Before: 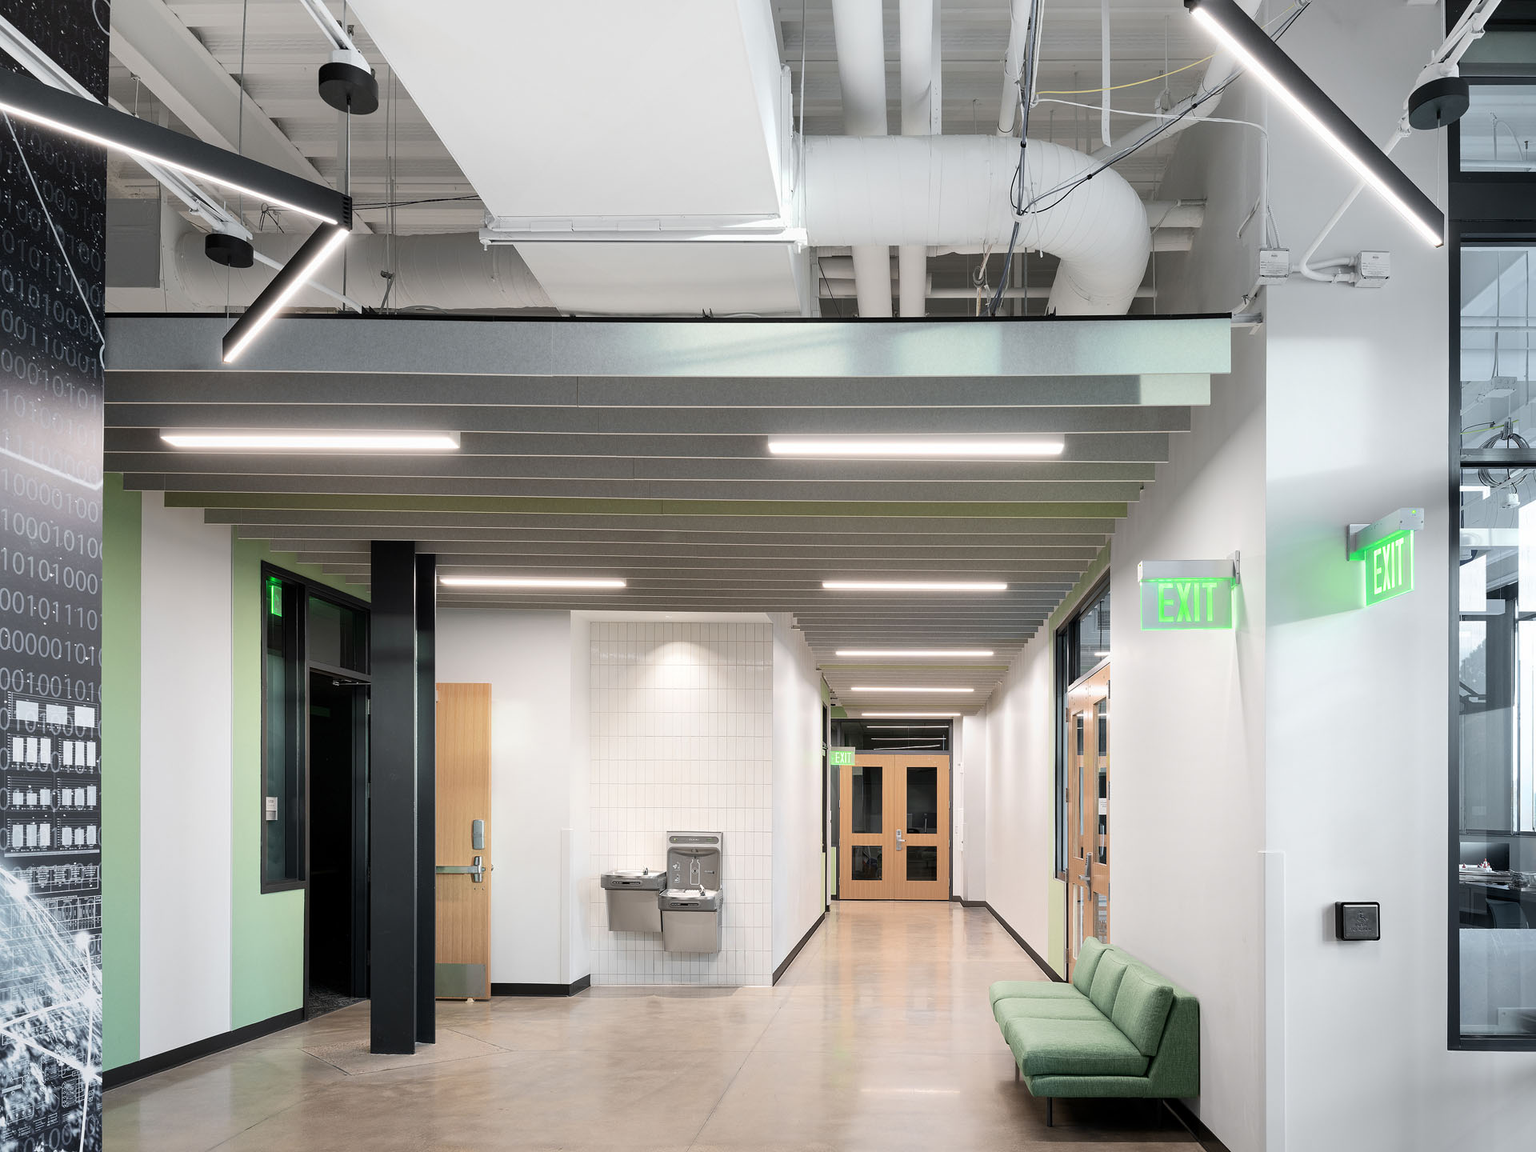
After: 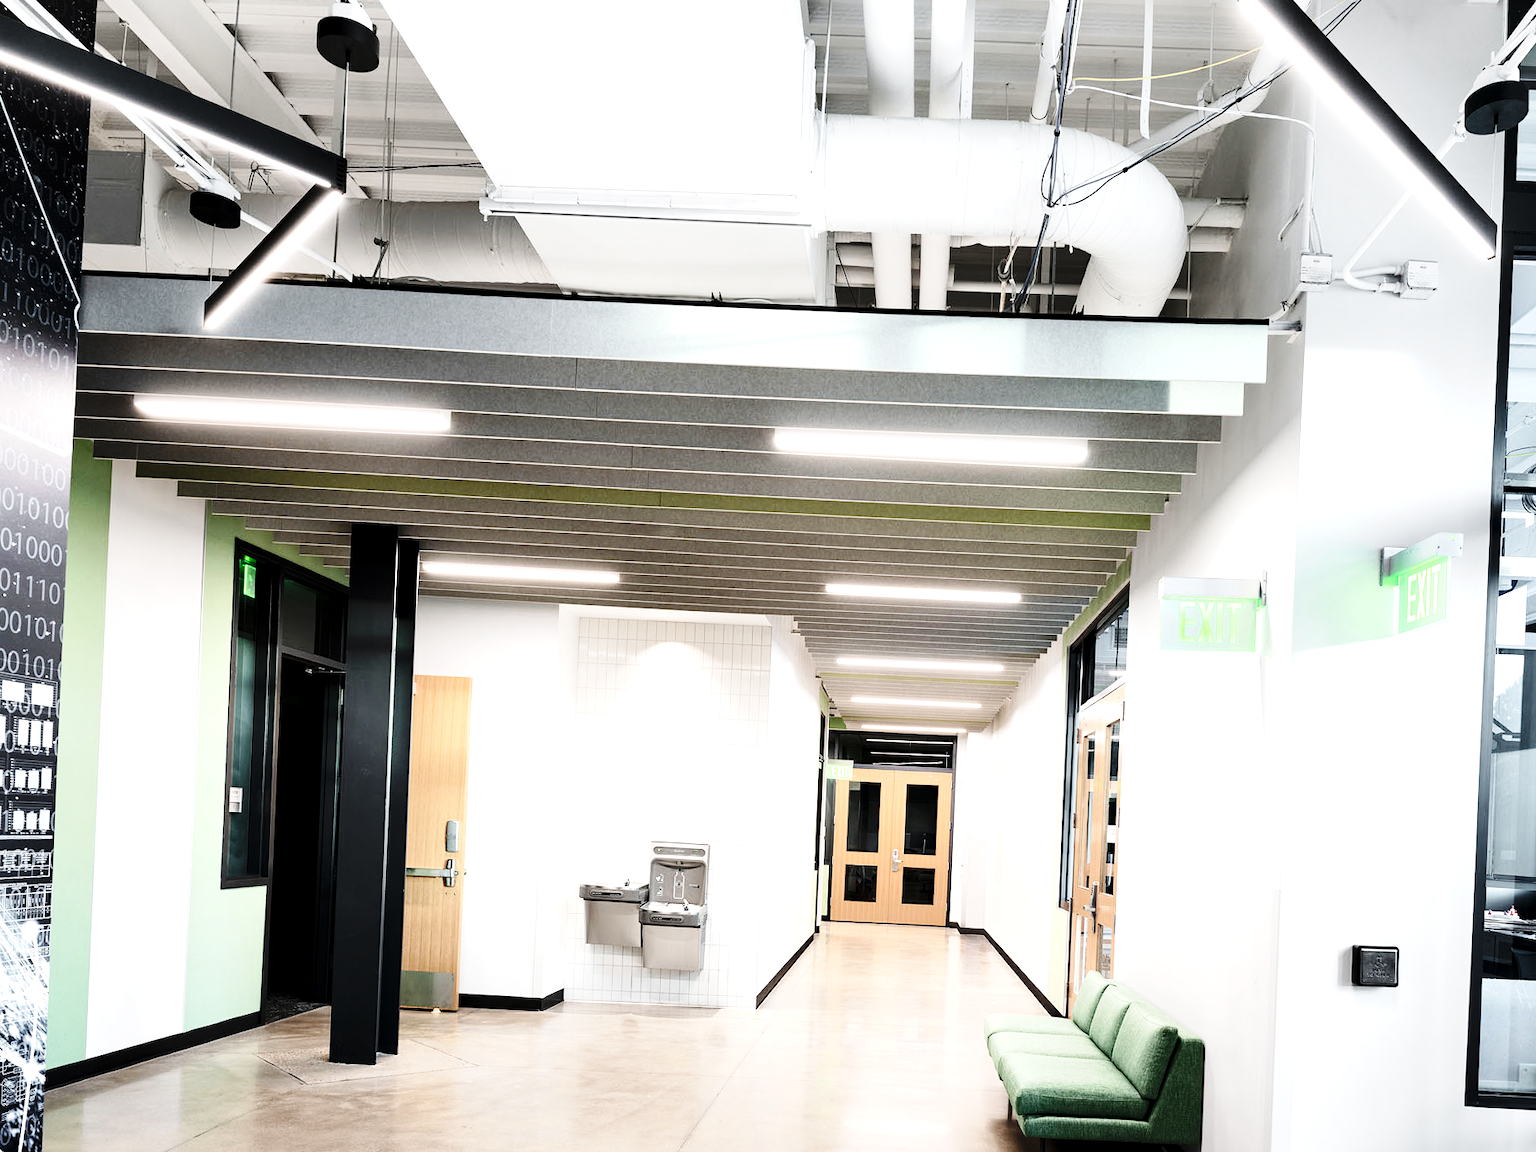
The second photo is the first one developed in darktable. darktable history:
contrast equalizer: octaves 7, y [[0.524 ×6], [0.512 ×6], [0.379 ×6], [0 ×6], [0 ×6]]
crop and rotate: angle -2.38°
tone equalizer: -8 EV -0.75 EV, -7 EV -0.7 EV, -6 EV -0.6 EV, -5 EV -0.4 EV, -3 EV 0.4 EV, -2 EV 0.6 EV, -1 EV 0.7 EV, +0 EV 0.75 EV, edges refinement/feathering 500, mask exposure compensation -1.57 EV, preserve details no
base curve: curves: ch0 [(0, 0) (0.036, 0.025) (0.121, 0.166) (0.206, 0.329) (0.605, 0.79) (1, 1)], preserve colors none
